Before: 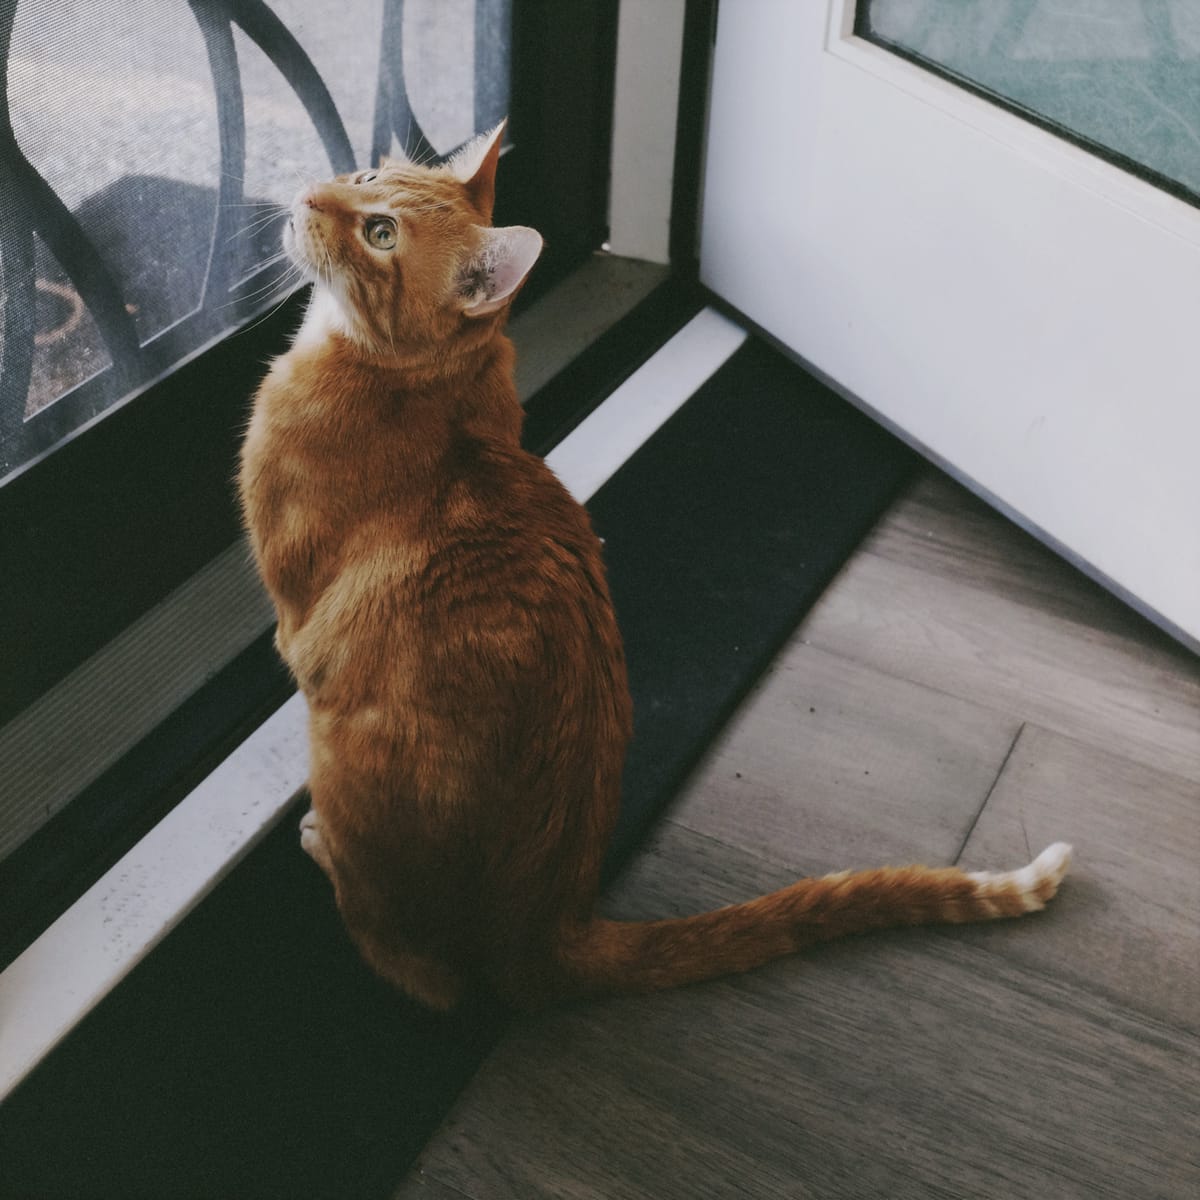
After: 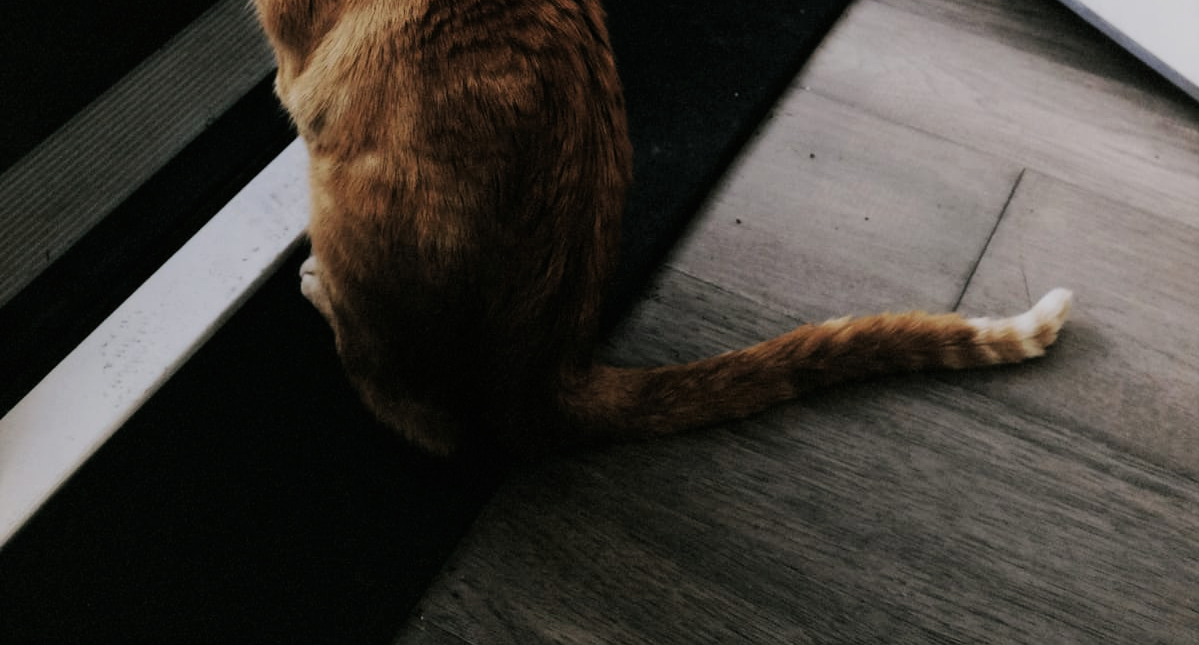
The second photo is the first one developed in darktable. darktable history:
exposure: black level correction -0.001, exposure 0.08 EV, compensate highlight preservation false
crop and rotate: top 46.237%
filmic rgb: black relative exposure -5 EV, hardness 2.88, contrast 1.3, highlights saturation mix -30%
